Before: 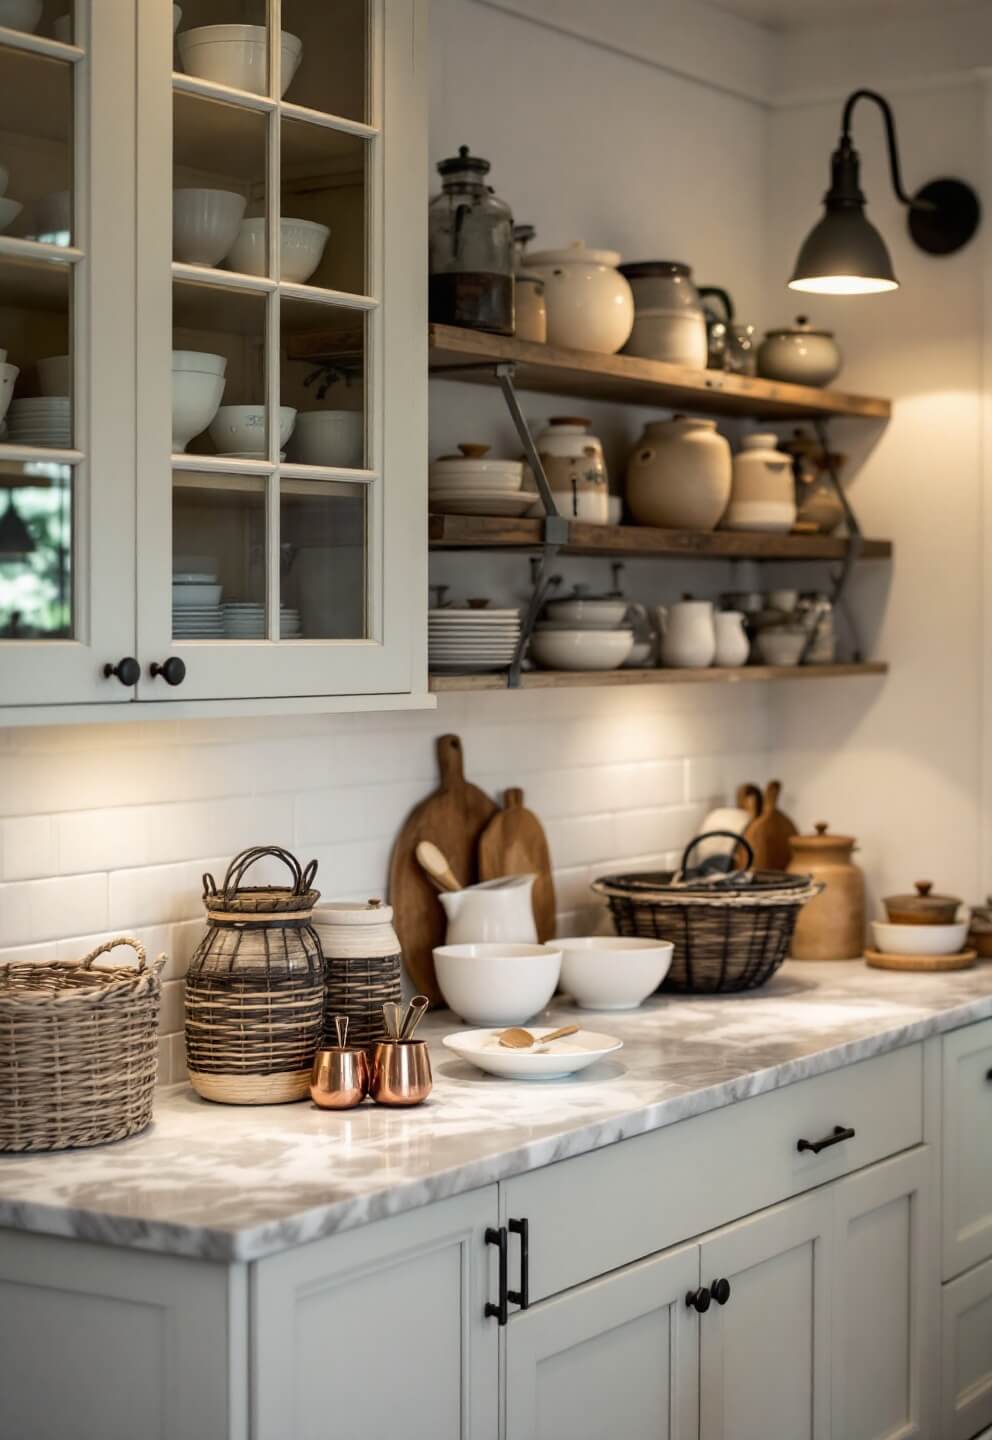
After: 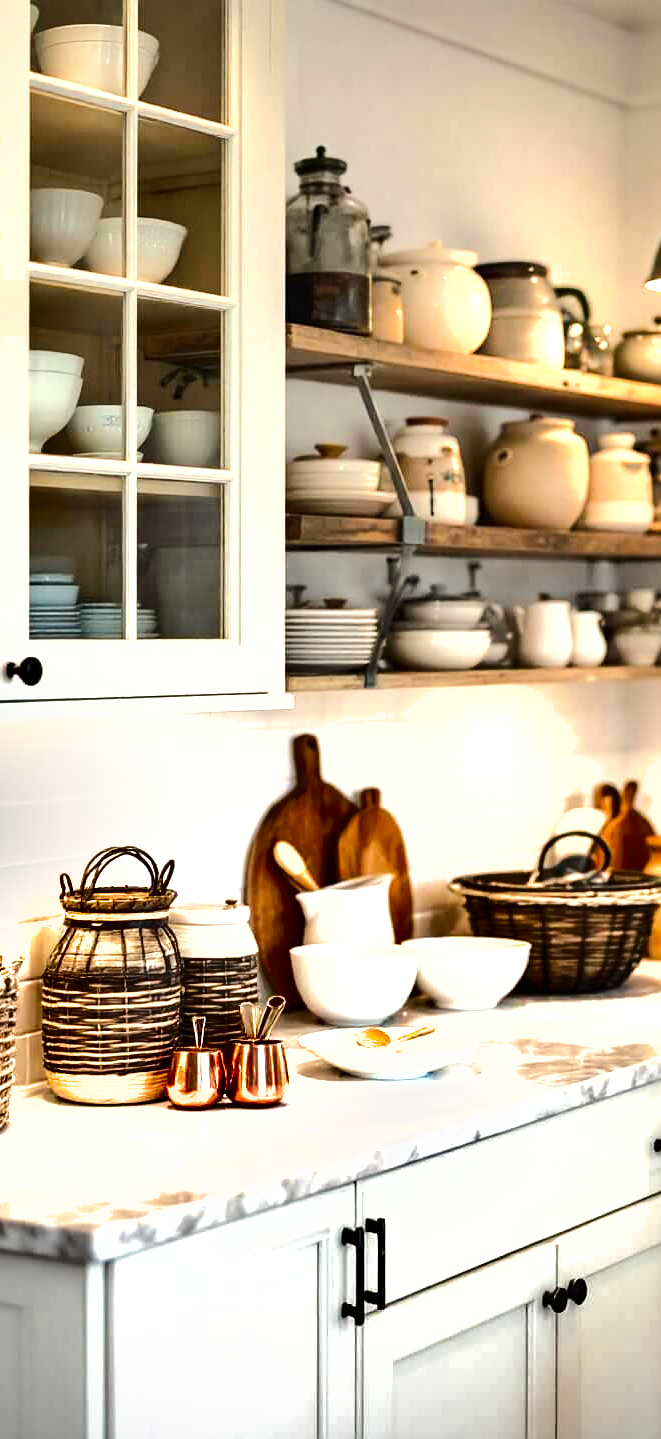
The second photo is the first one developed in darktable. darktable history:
sharpen: amount 0.207
vignetting: fall-off radius 93.51%, dithering 8-bit output
levels: mode automatic, levels [0.016, 0.5, 0.996]
shadows and highlights: radius 116.22, shadows 41.45, highlights -62.16, soften with gaussian
exposure: black level correction 0, exposure 1.336 EV, compensate highlight preservation false
crop and rotate: left 14.502%, right 18.849%
tone equalizer: -7 EV 0.163 EV, -6 EV 0.597 EV, -5 EV 1.11 EV, -4 EV 1.3 EV, -3 EV 1.13 EV, -2 EV 0.6 EV, -1 EV 0.151 EV, edges refinement/feathering 500, mask exposure compensation -1.57 EV, preserve details no
